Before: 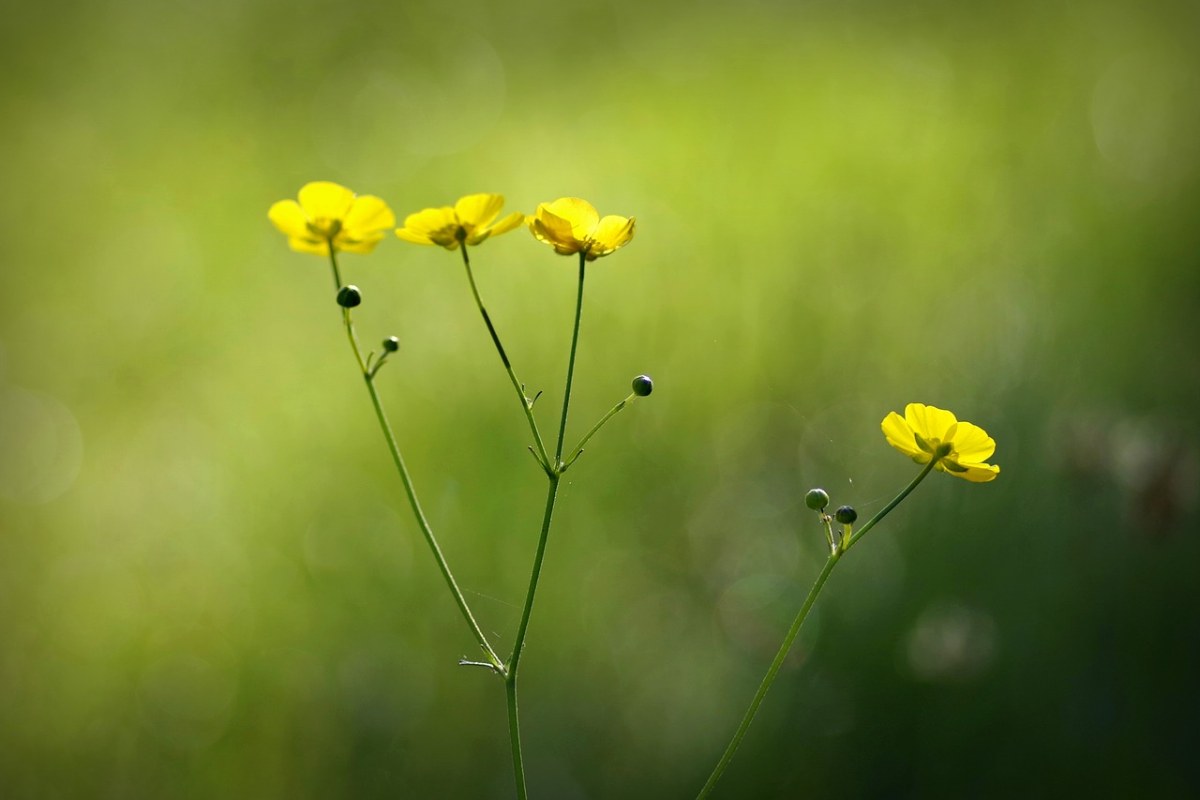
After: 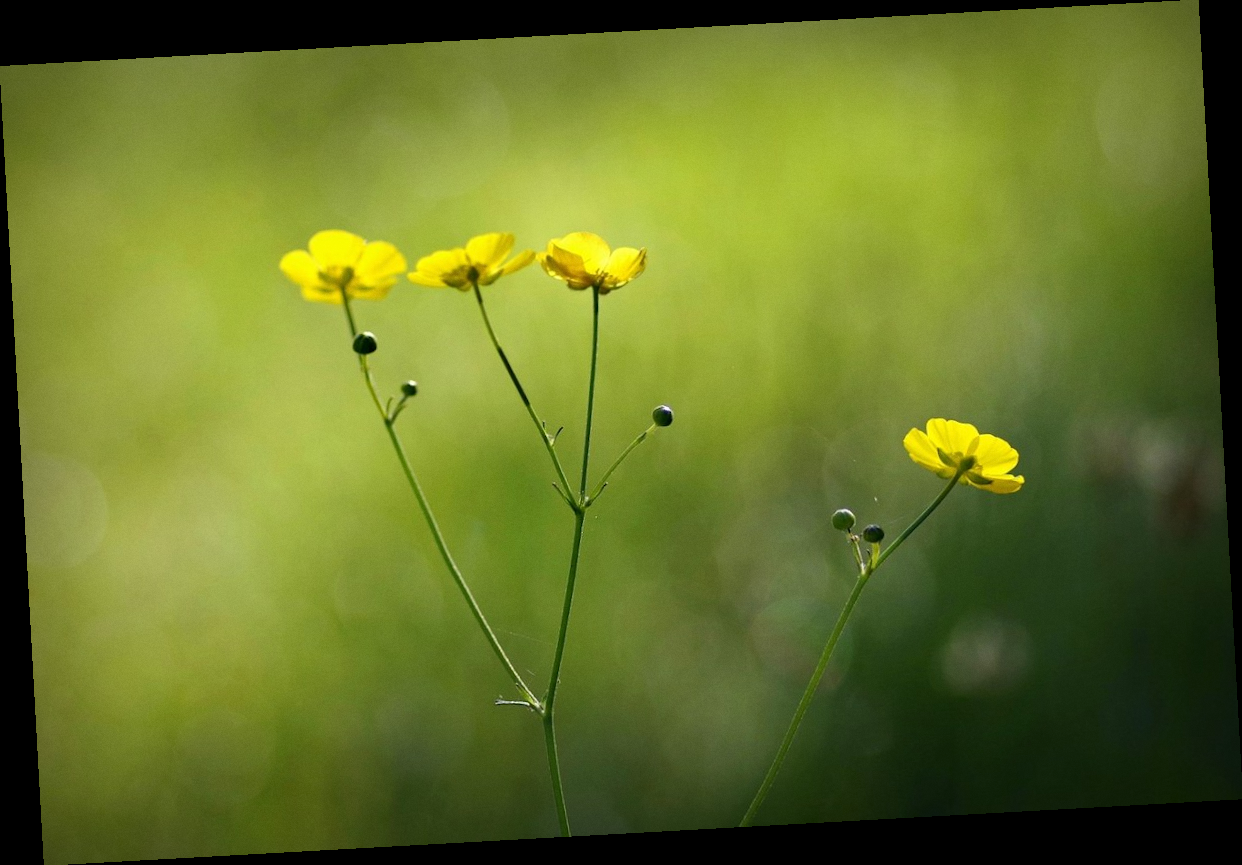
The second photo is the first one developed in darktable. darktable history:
grain: coarseness 0.09 ISO, strength 10%
rotate and perspective: rotation -3.18°, automatic cropping off
